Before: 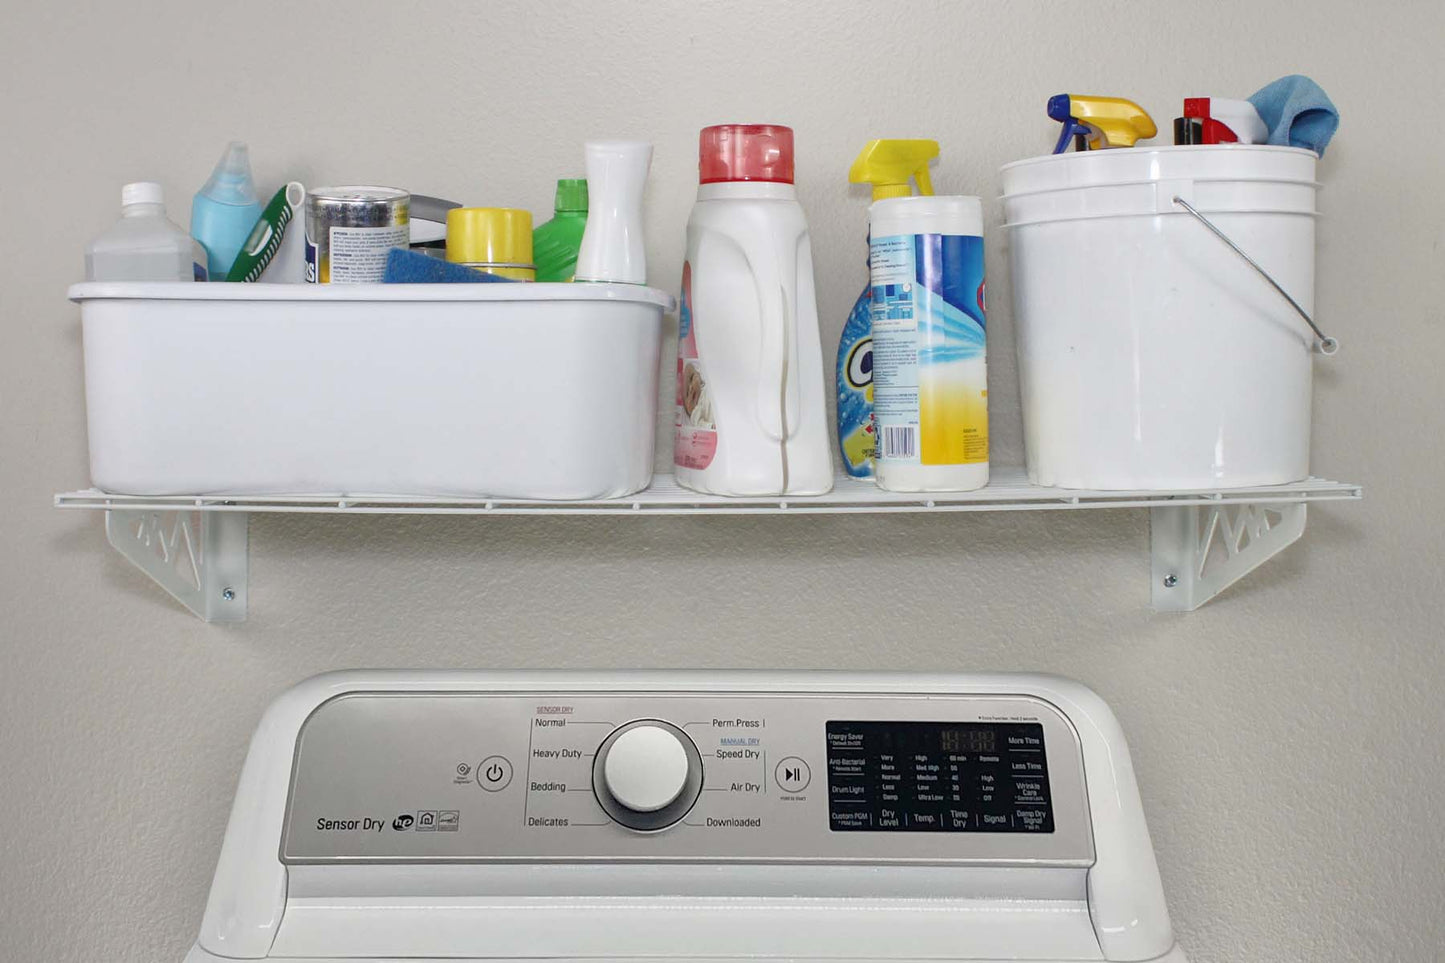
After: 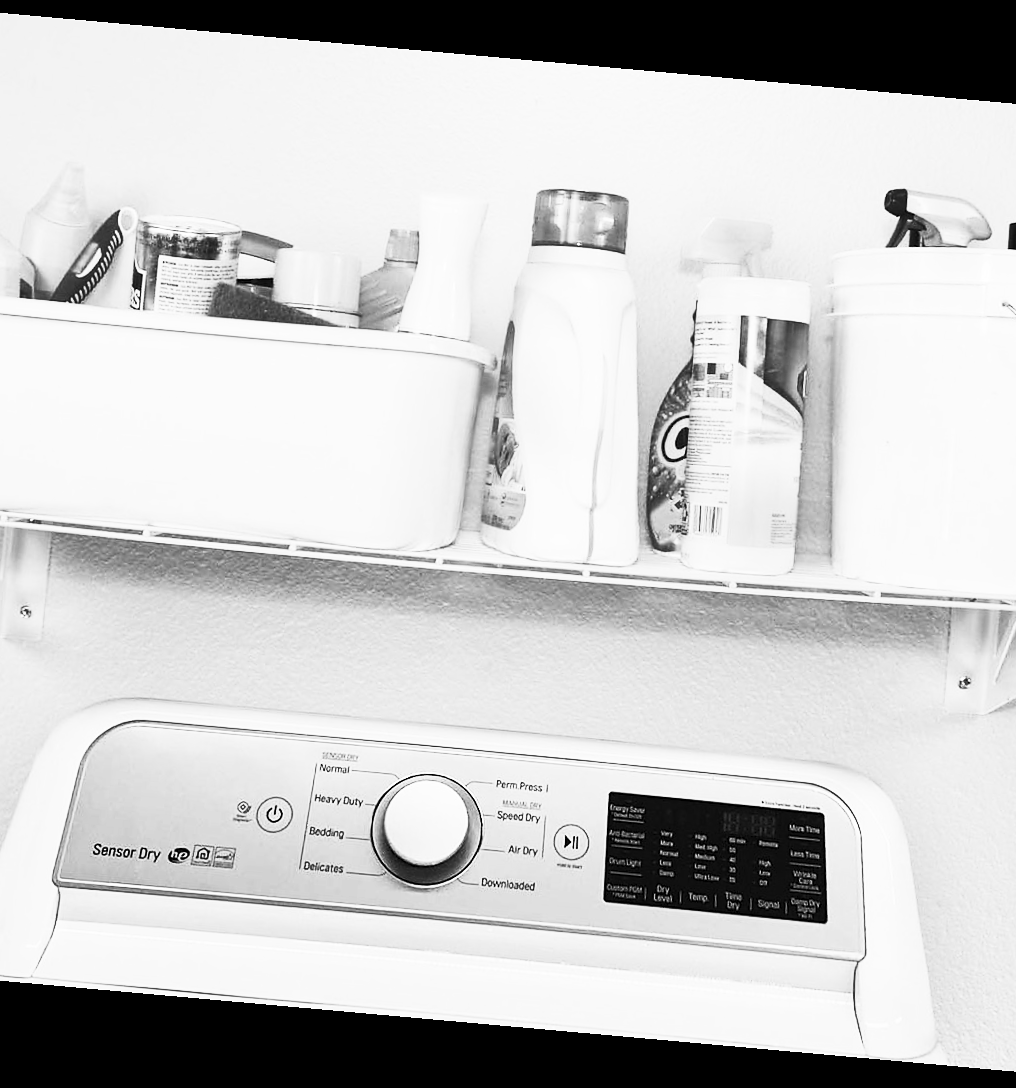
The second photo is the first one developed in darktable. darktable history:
crop: left 15.419%, right 17.914%
contrast brightness saturation: contrast 0.62, brightness 0.34, saturation 0.14
rotate and perspective: rotation 5.12°, automatic cropping off
monochrome: on, module defaults
sharpen: radius 1, threshold 1
